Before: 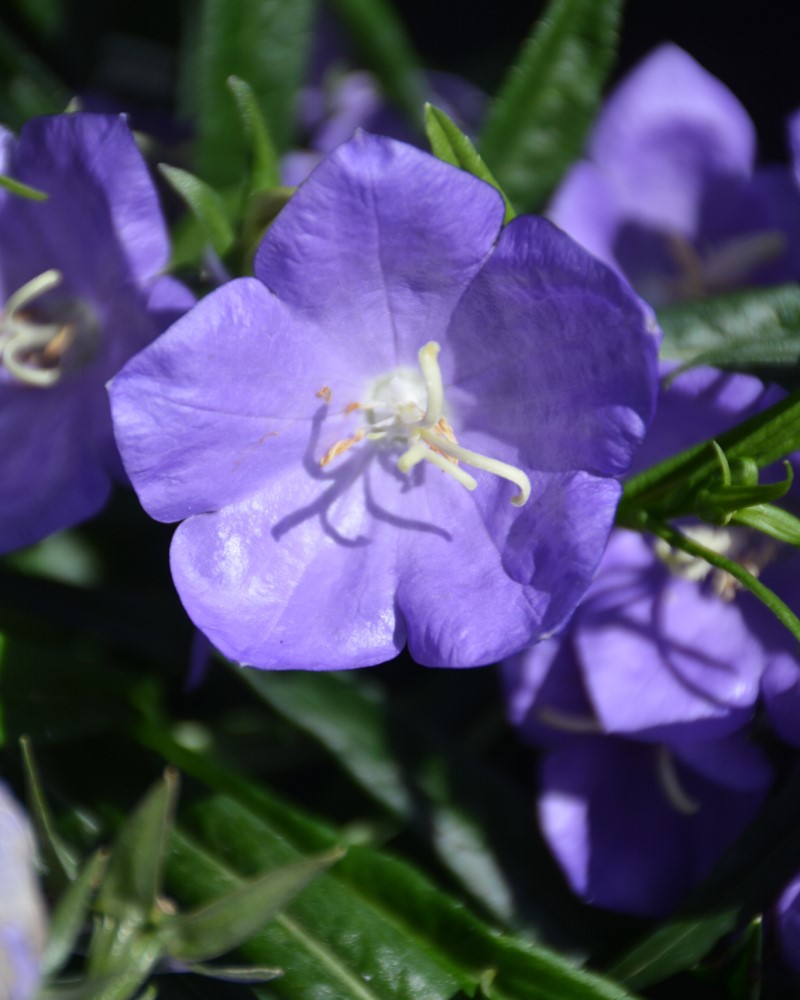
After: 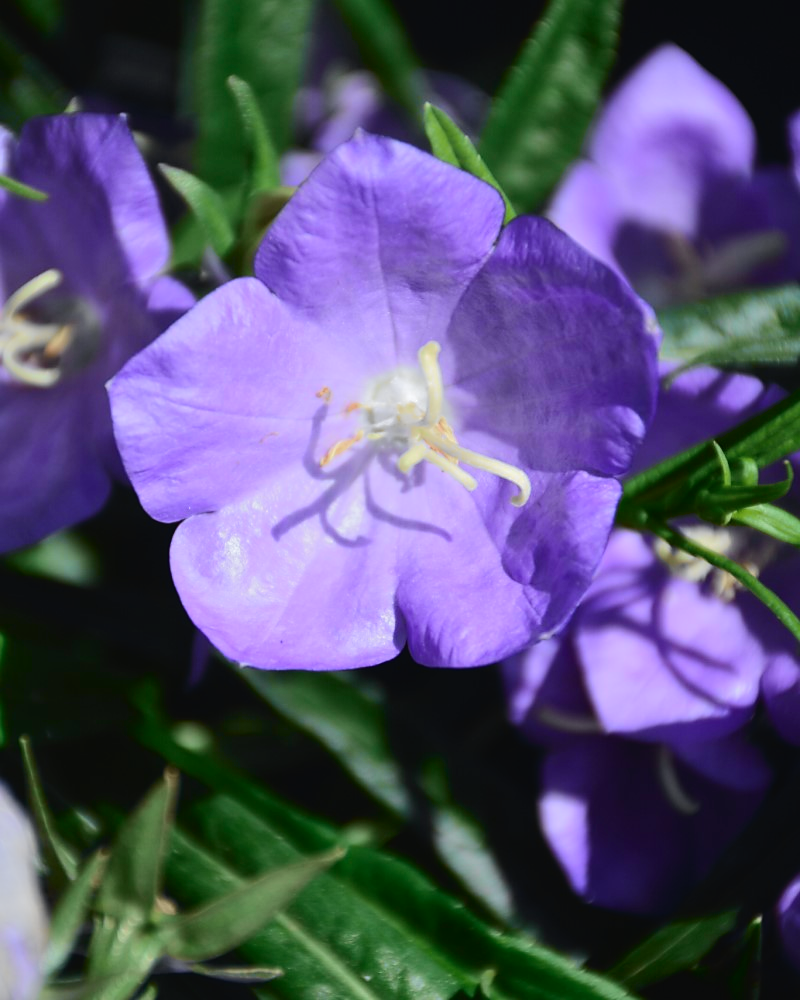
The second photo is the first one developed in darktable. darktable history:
tone curve: curves: ch0 [(0, 0.023) (0.037, 0.04) (0.131, 0.128) (0.304, 0.331) (0.504, 0.584) (0.616, 0.687) (0.704, 0.764) (0.808, 0.823) (1, 1)]; ch1 [(0, 0) (0.301, 0.3) (0.477, 0.472) (0.493, 0.497) (0.508, 0.501) (0.544, 0.541) (0.563, 0.565) (0.626, 0.66) (0.721, 0.776) (1, 1)]; ch2 [(0, 0) (0.249, 0.216) (0.349, 0.343) (0.424, 0.442) (0.476, 0.483) (0.502, 0.5) (0.517, 0.519) (0.532, 0.553) (0.569, 0.587) (0.634, 0.628) (0.706, 0.729) (0.828, 0.742) (1, 0.9)], color space Lab, independent channels, preserve colors none
white balance: emerald 1
sharpen: radius 1.458, amount 0.398, threshold 1.271
